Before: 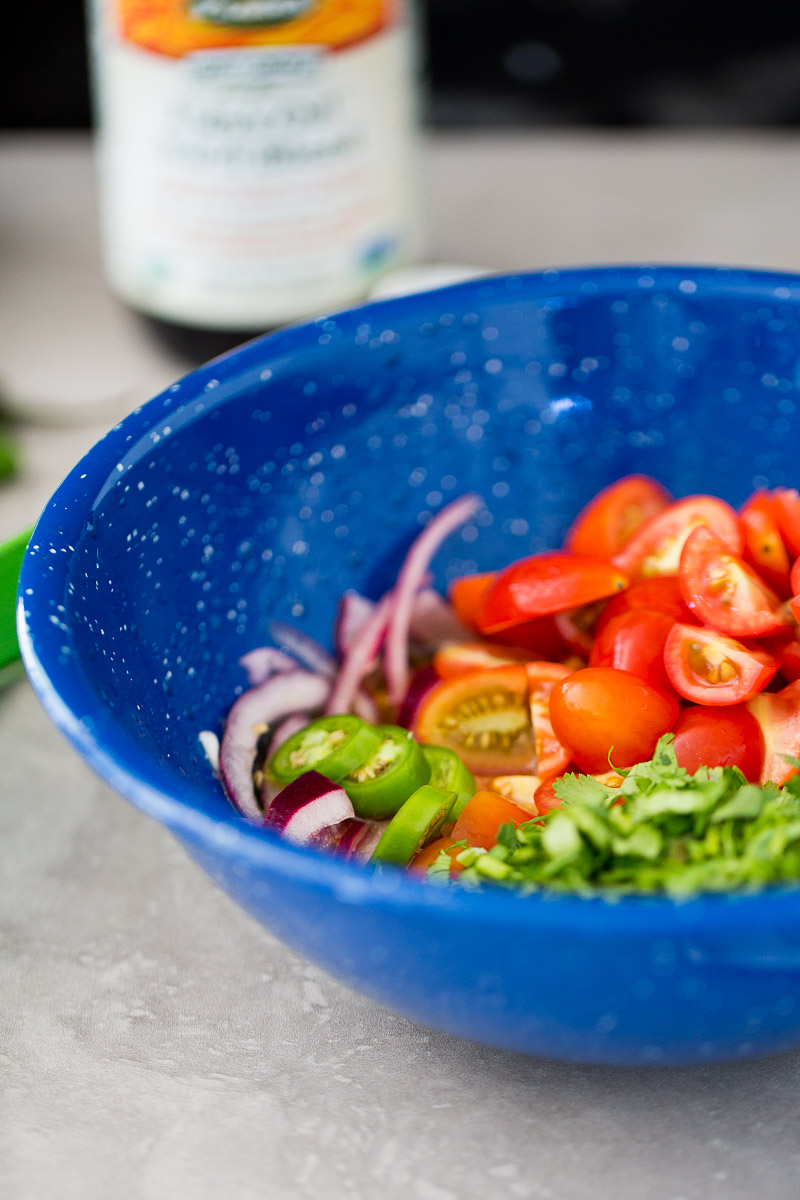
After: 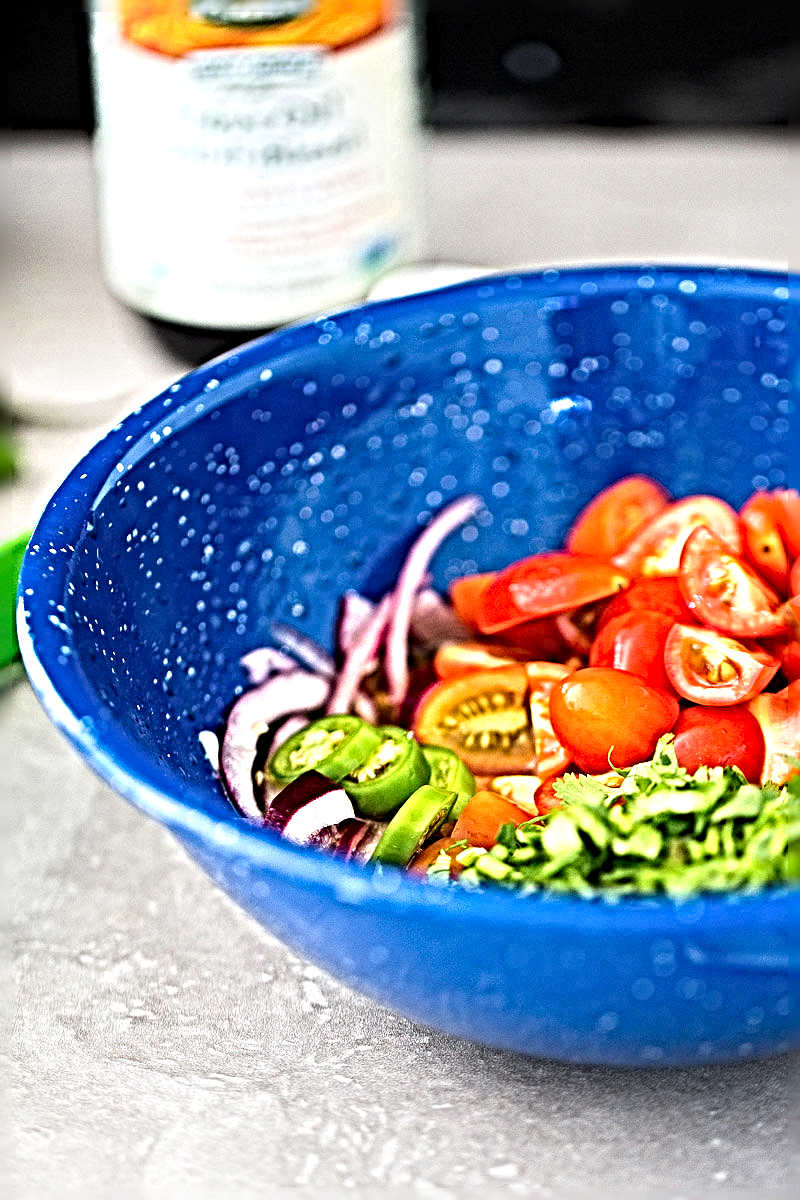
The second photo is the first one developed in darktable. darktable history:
sharpen: radius 6.3, amount 1.8, threshold 0
tone equalizer: -8 EV 0.001 EV, -7 EV -0.002 EV, -6 EV 0.002 EV, -5 EV -0.03 EV, -4 EV -0.116 EV, -3 EV -0.169 EV, -2 EV 0.24 EV, -1 EV 0.702 EV, +0 EV 0.493 EV
